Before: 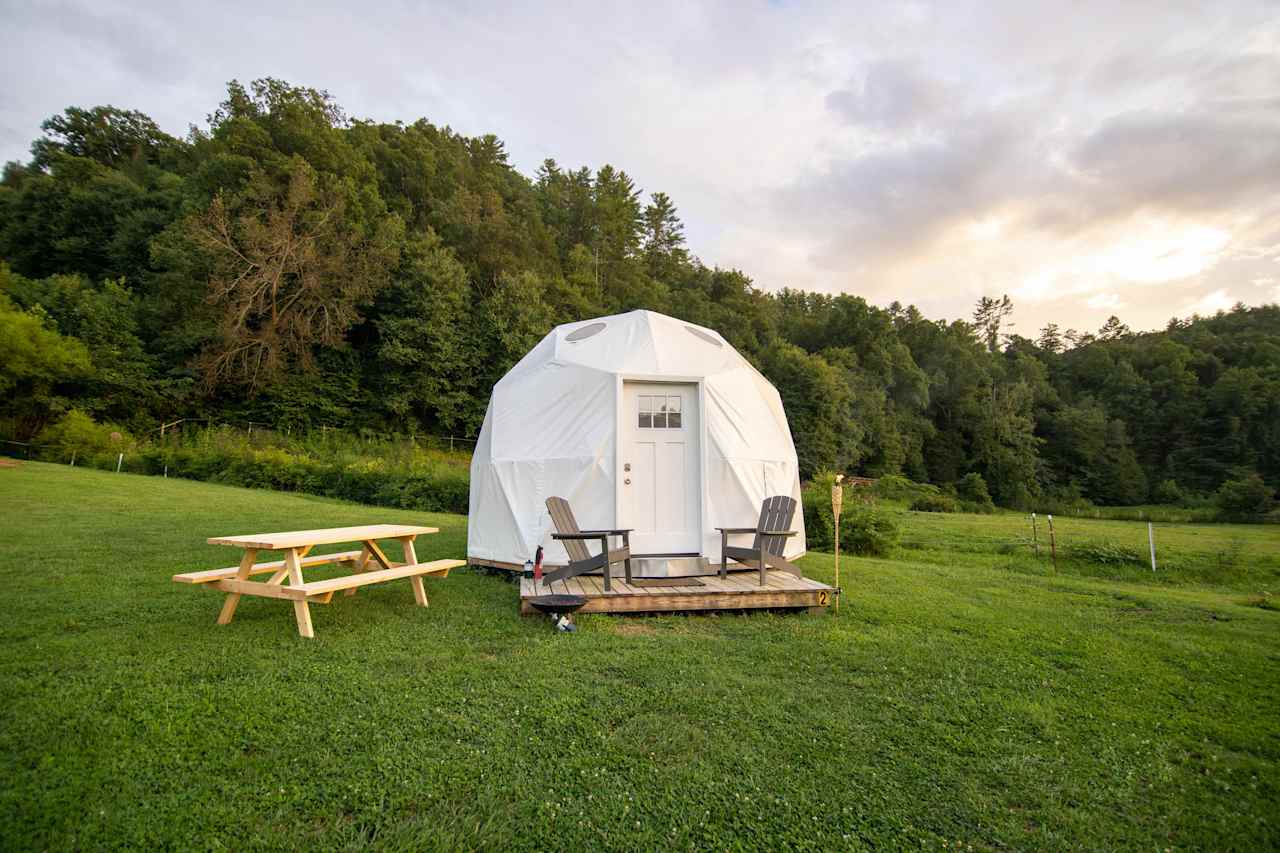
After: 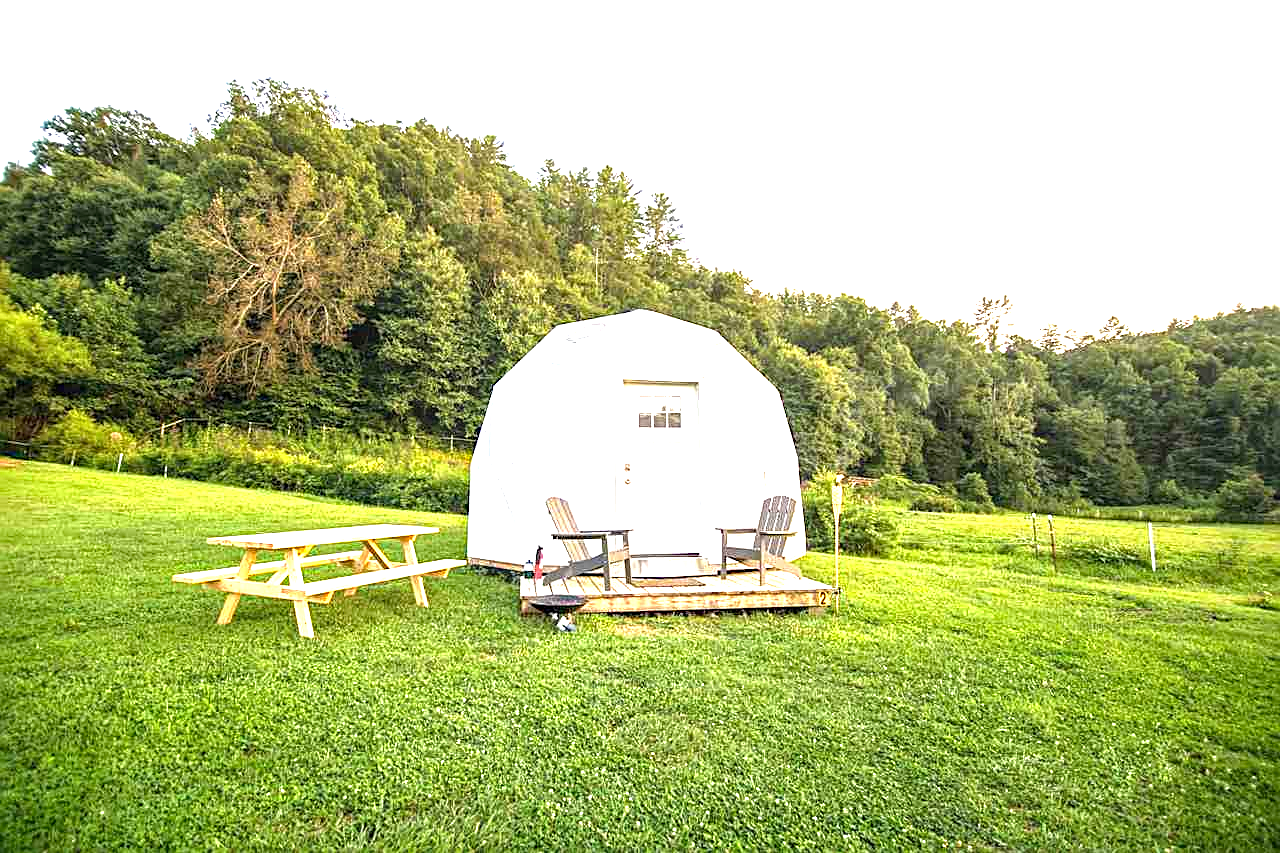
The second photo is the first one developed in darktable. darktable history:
tone equalizer: -8 EV -0.729 EV, -7 EV -0.728 EV, -6 EV -0.567 EV, -5 EV -0.362 EV, -3 EV 0.403 EV, -2 EV 0.6 EV, -1 EV 0.681 EV, +0 EV 0.74 EV, smoothing diameter 24.99%, edges refinement/feathering 6.32, preserve details guided filter
haze removal: strength 0.285, distance 0.244, compatibility mode true, adaptive false
local contrast: on, module defaults
exposure: black level correction 0, exposure 1.2 EV, compensate highlight preservation false
sharpen: on, module defaults
